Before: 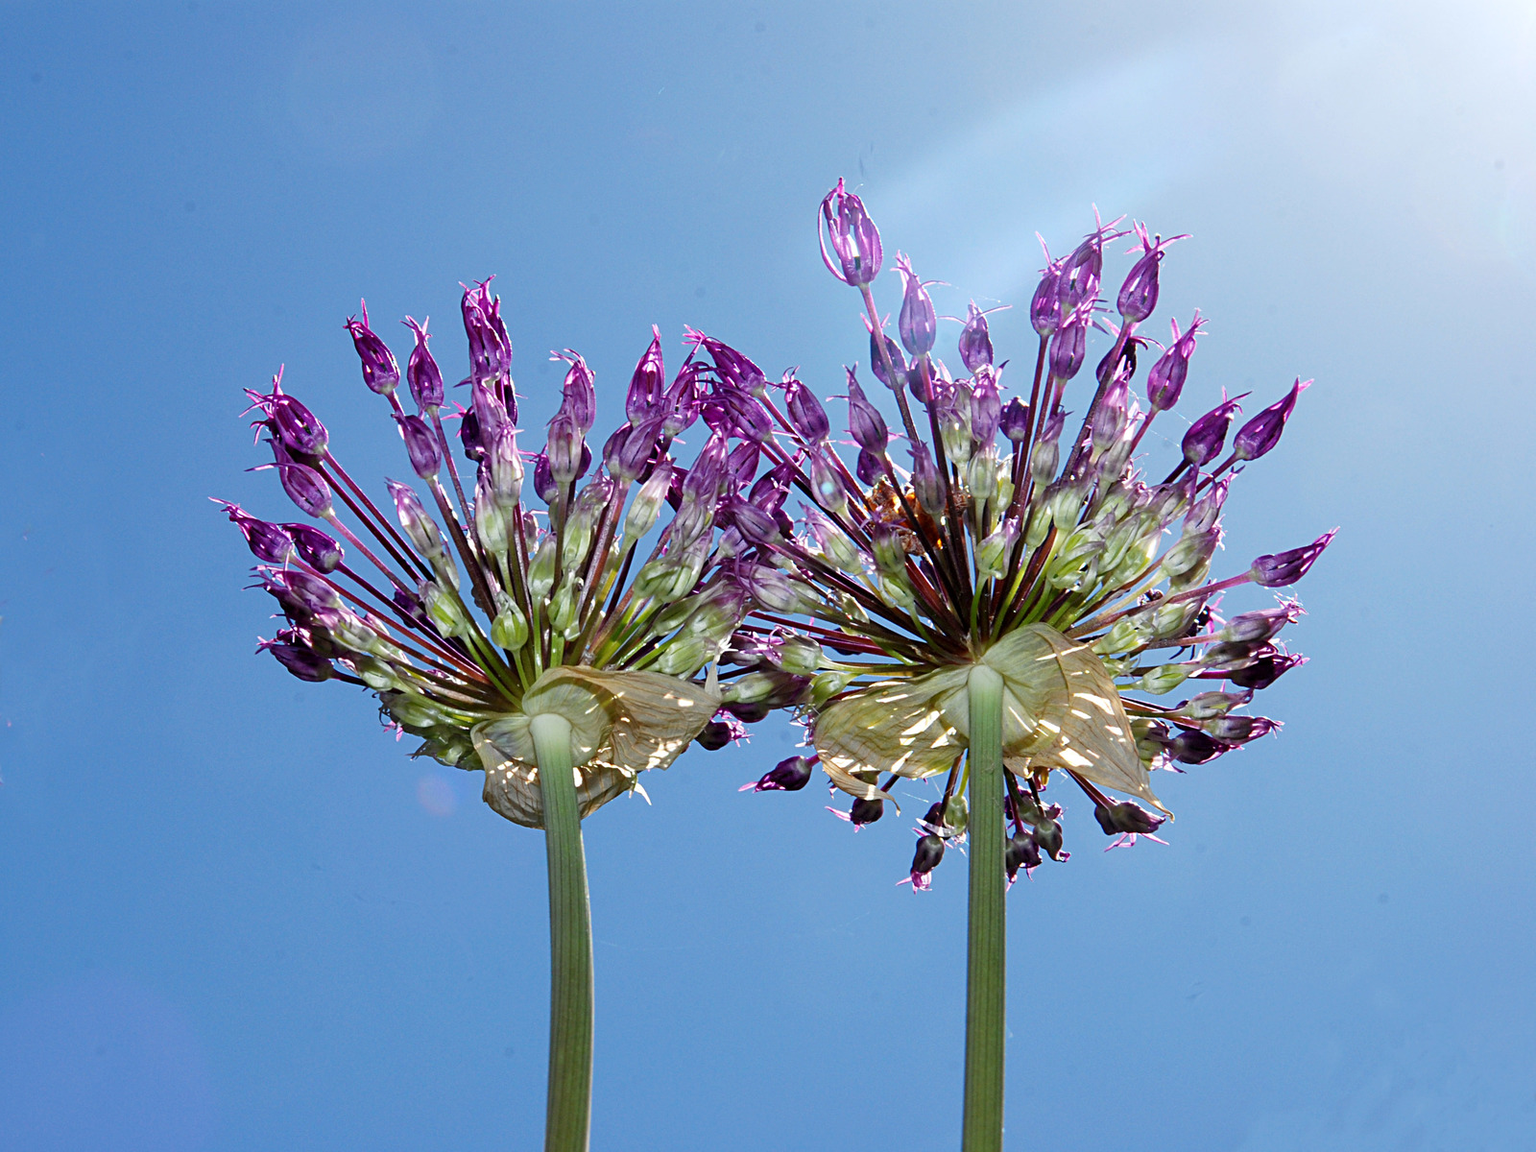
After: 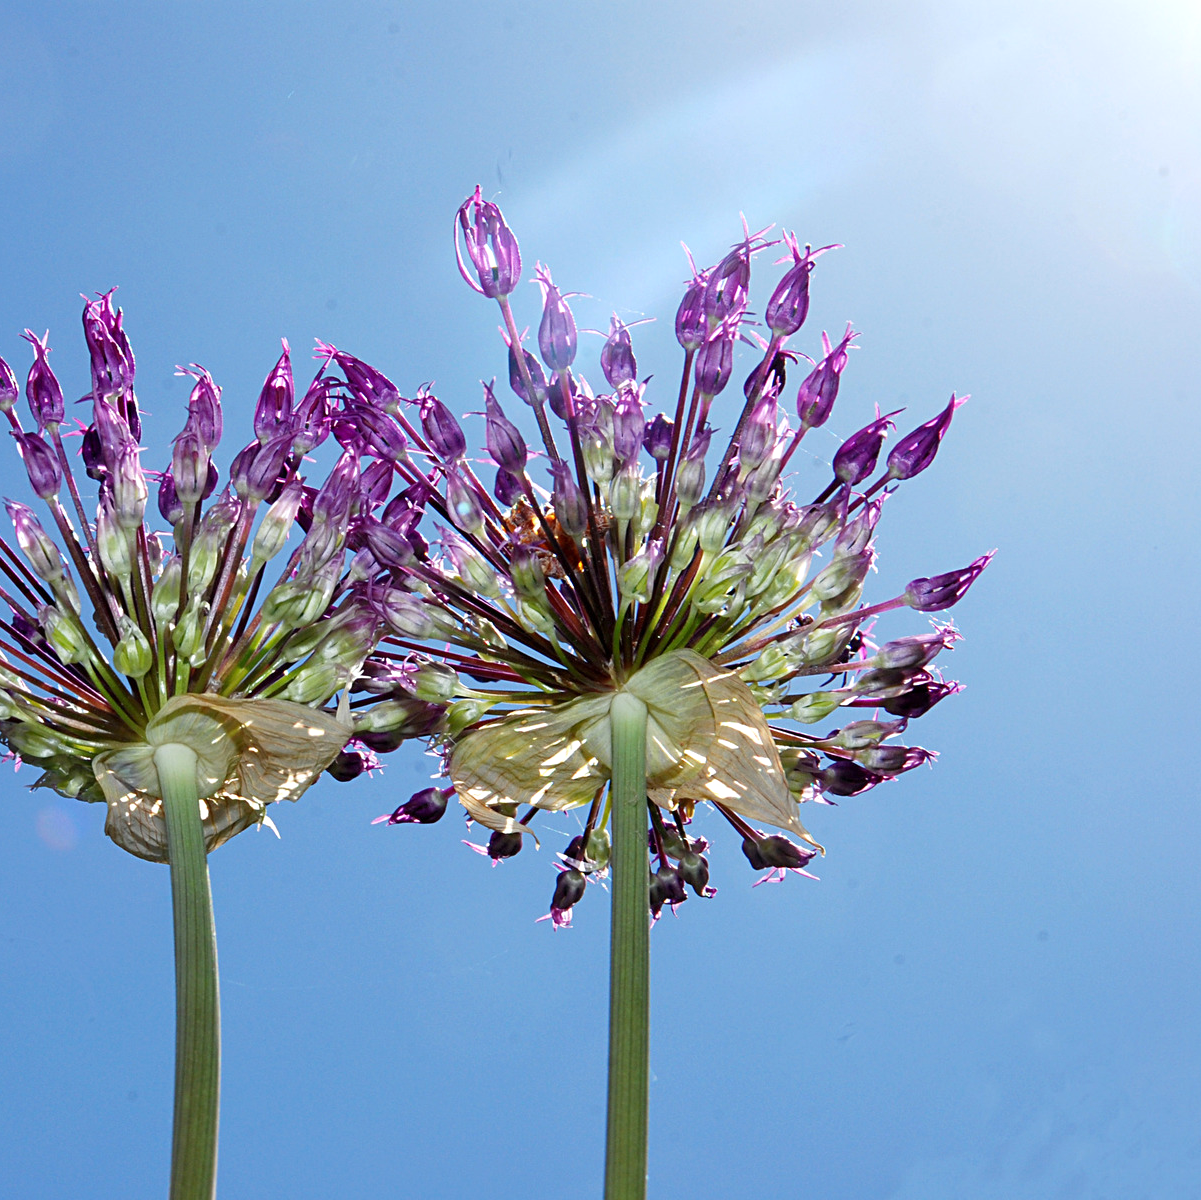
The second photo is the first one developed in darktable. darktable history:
exposure: exposure 0.128 EV, compensate highlight preservation false
crop and rotate: left 24.888%
